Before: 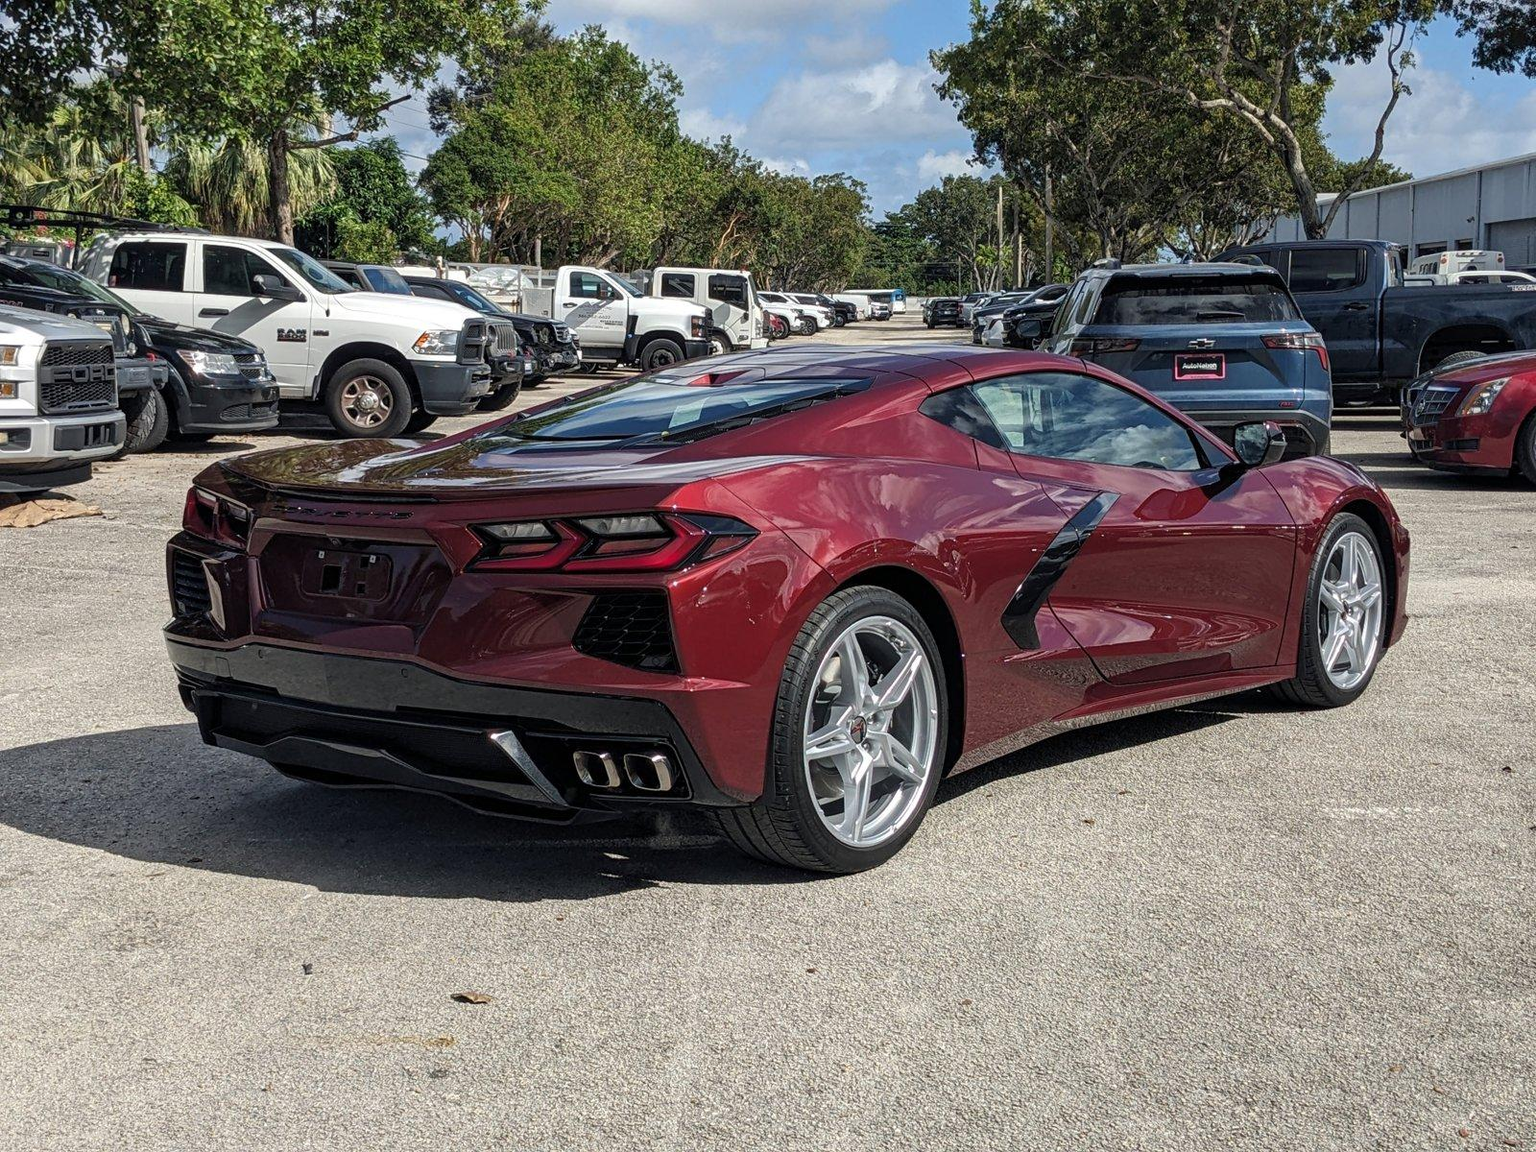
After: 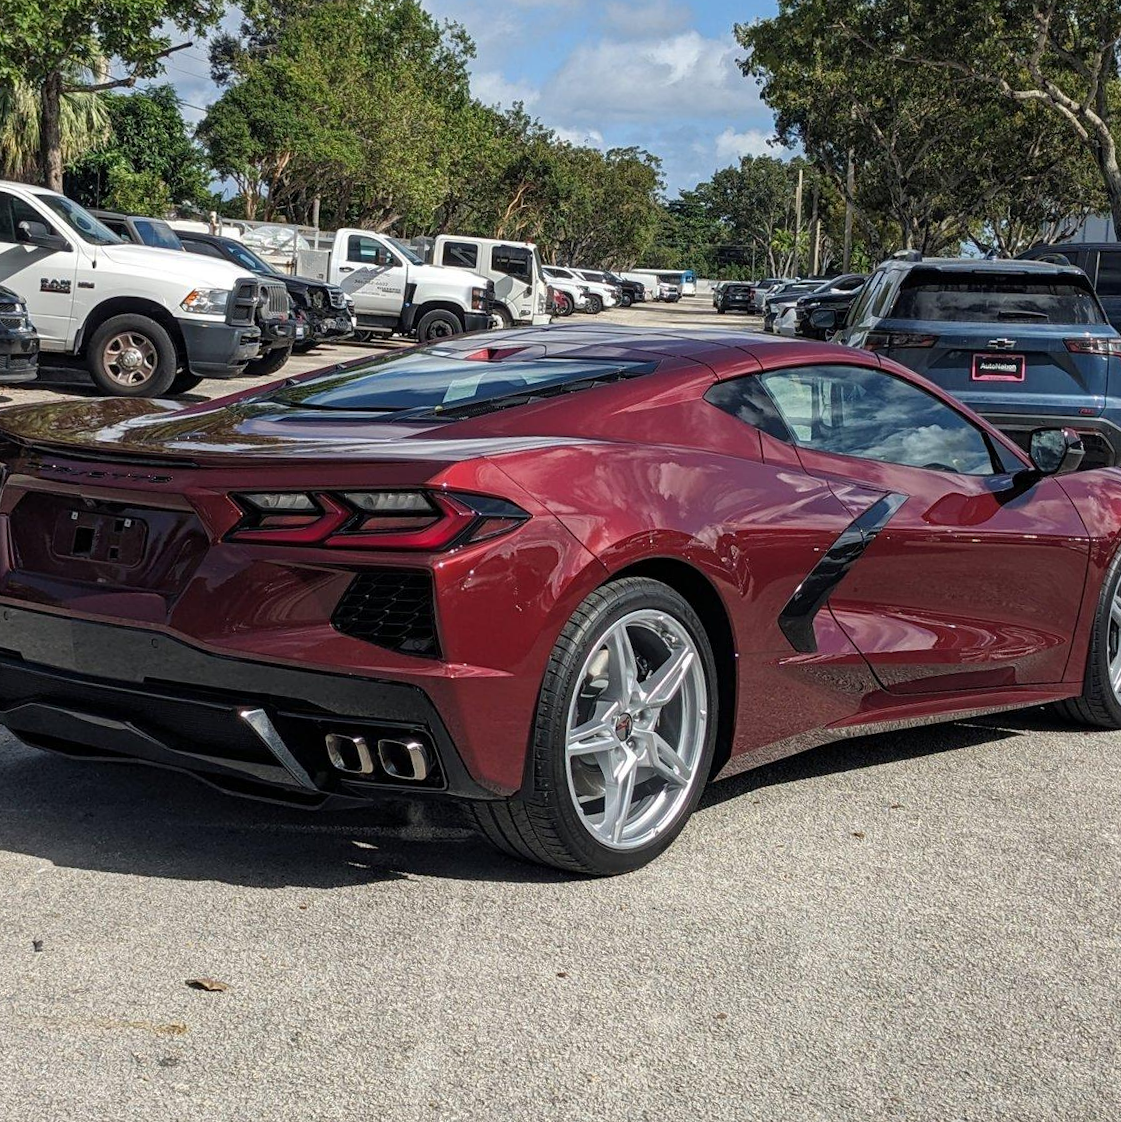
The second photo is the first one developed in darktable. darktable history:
crop and rotate: angle -2.97°, left 14.113%, top 0.027%, right 11.063%, bottom 0.055%
